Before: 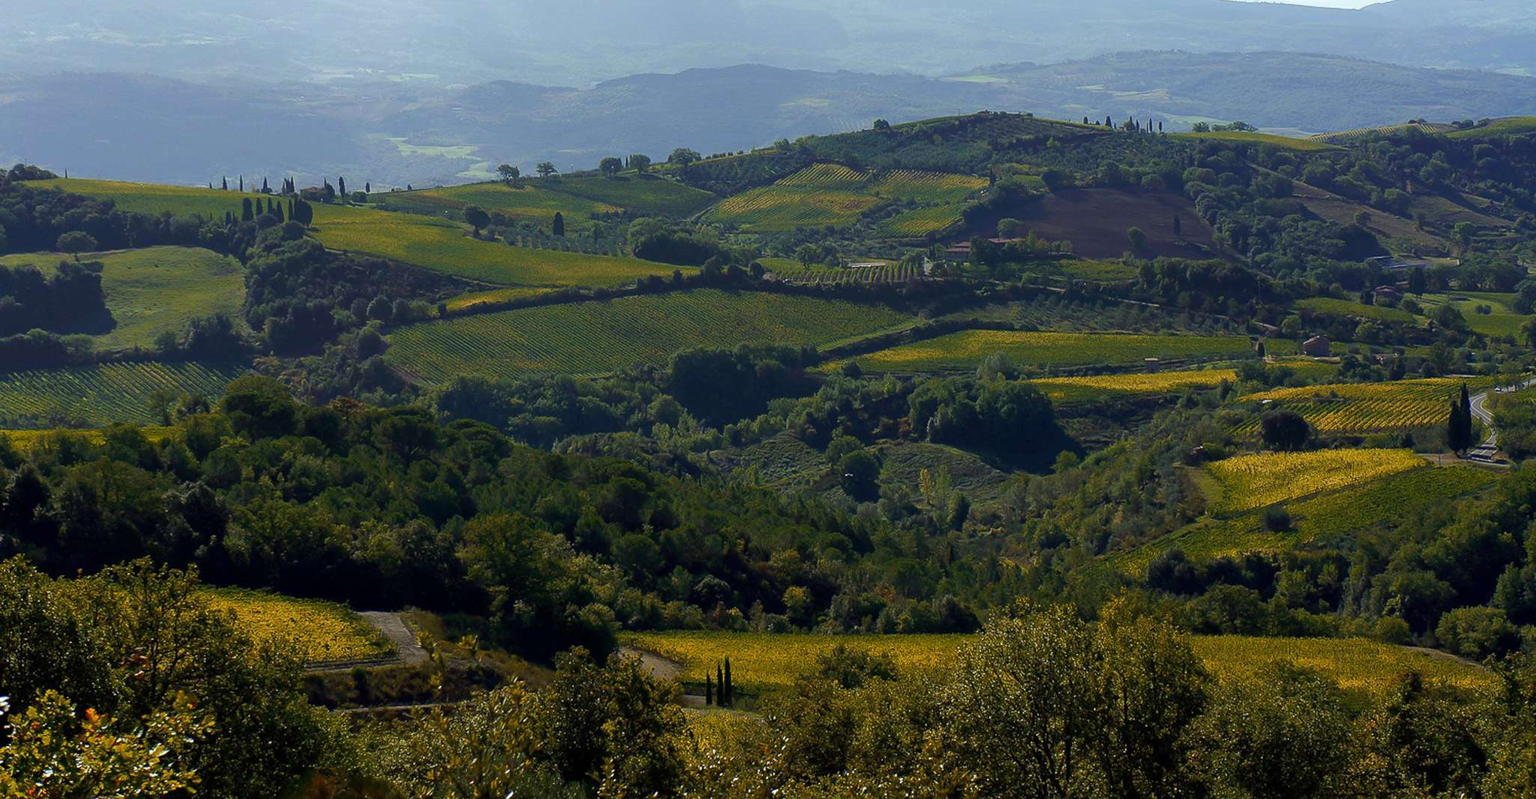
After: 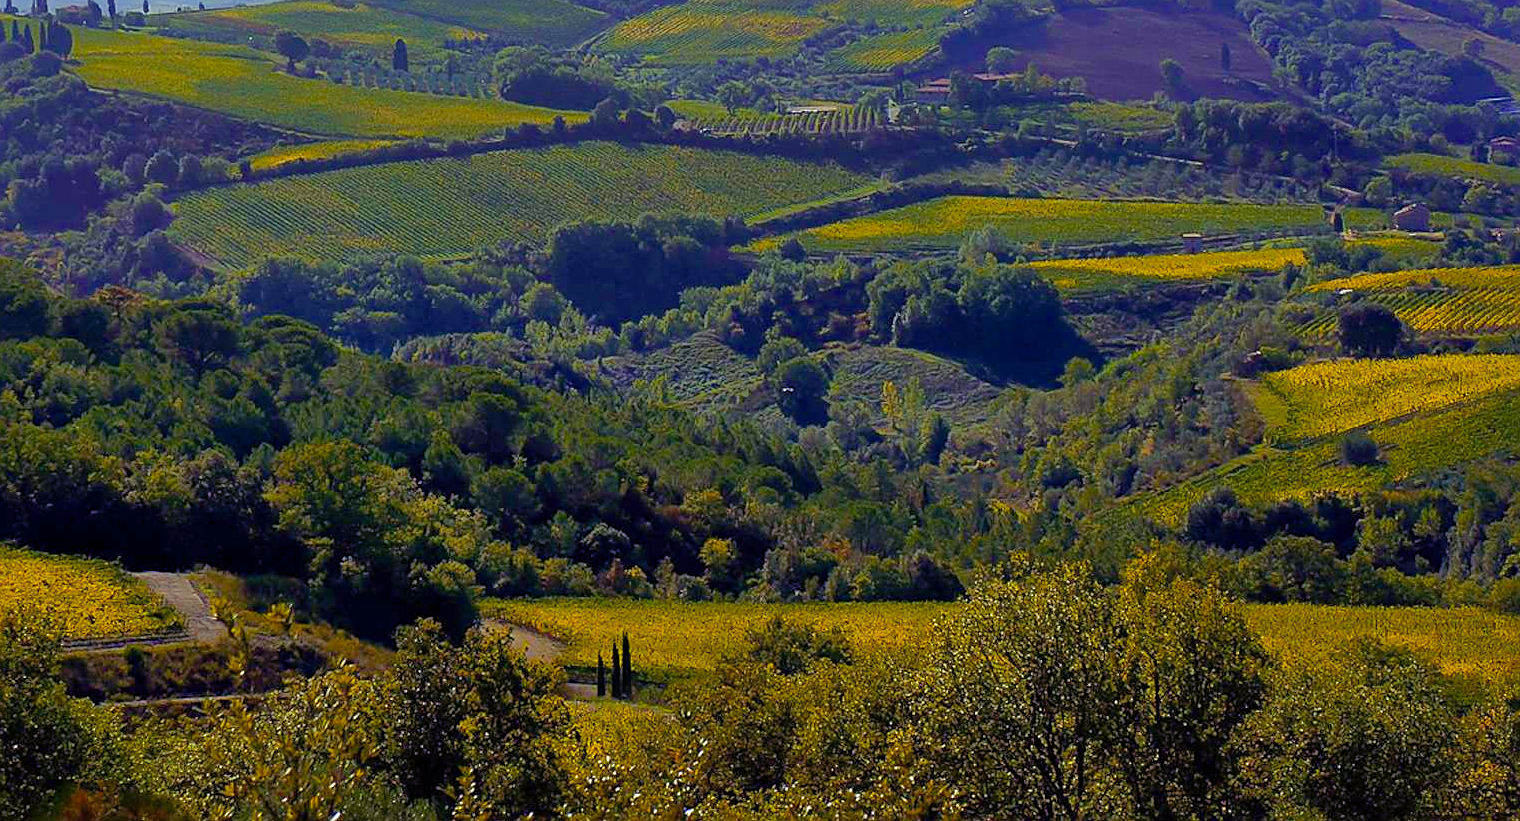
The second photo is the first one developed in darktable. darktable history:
crop: left 16.857%, top 22.921%, right 8.961%
color balance rgb: shadows lift › luminance -21.828%, shadows lift › chroma 8.709%, shadows lift › hue 285.57°, perceptual saturation grading › global saturation 30.775%, perceptual brilliance grading › mid-tones 9.458%, perceptual brilliance grading › shadows 14.305%, global vibrance 20%
tone equalizer: on, module defaults
exposure: exposure 0.127 EV, compensate highlight preservation false
sharpen: on, module defaults
shadows and highlights: on, module defaults
